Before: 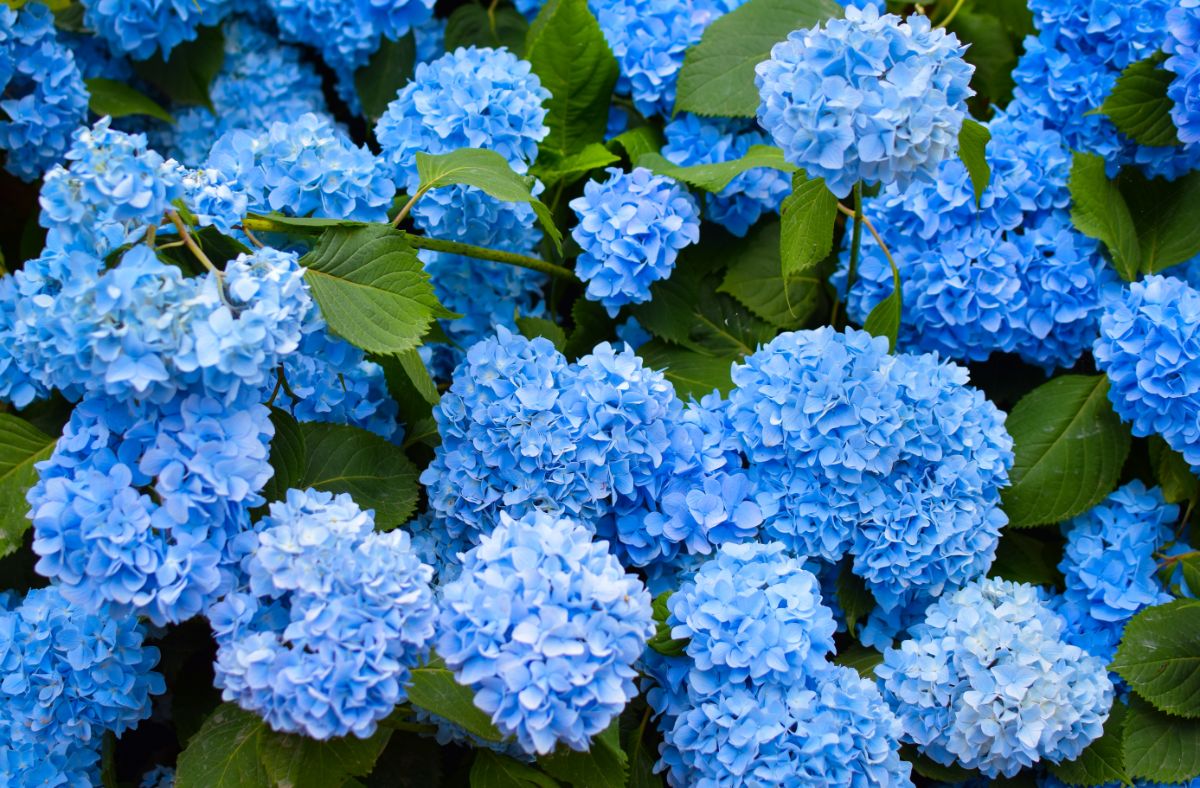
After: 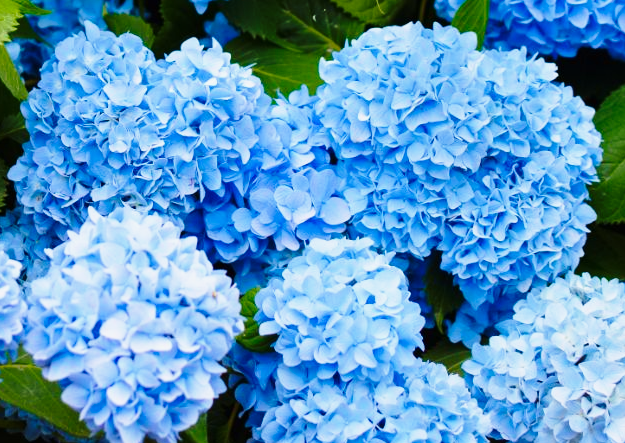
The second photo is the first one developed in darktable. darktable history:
velvia: on, module defaults
base curve: curves: ch0 [(0, 0) (0.028, 0.03) (0.121, 0.232) (0.46, 0.748) (0.859, 0.968) (1, 1)], preserve colors none
crop: left 34.374%, top 38.588%, right 13.538%, bottom 5.136%
tone equalizer: on, module defaults
exposure: exposure -0.364 EV, compensate exposure bias true, compensate highlight preservation false
